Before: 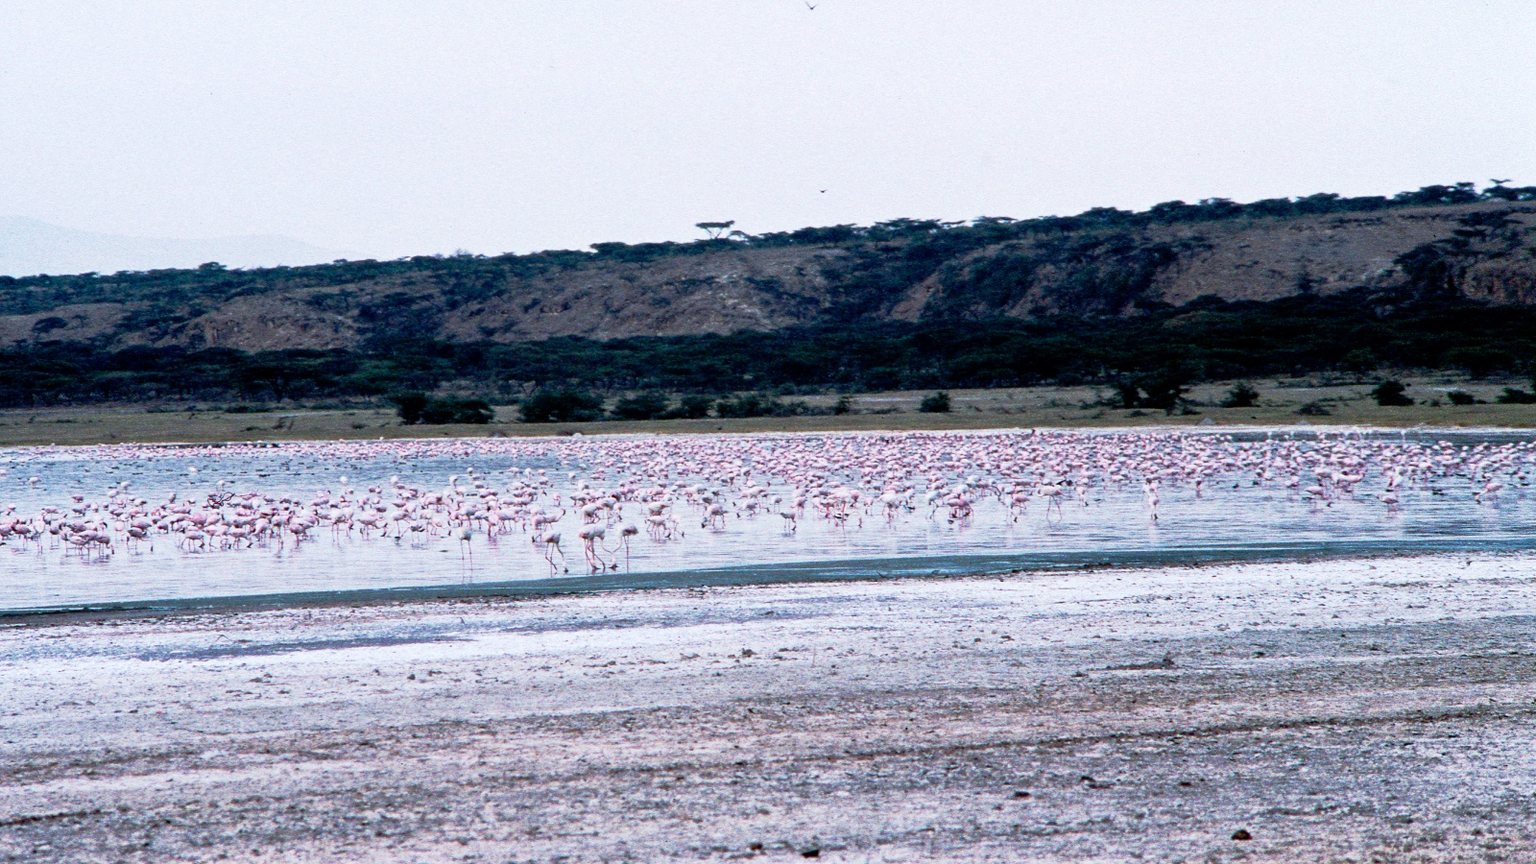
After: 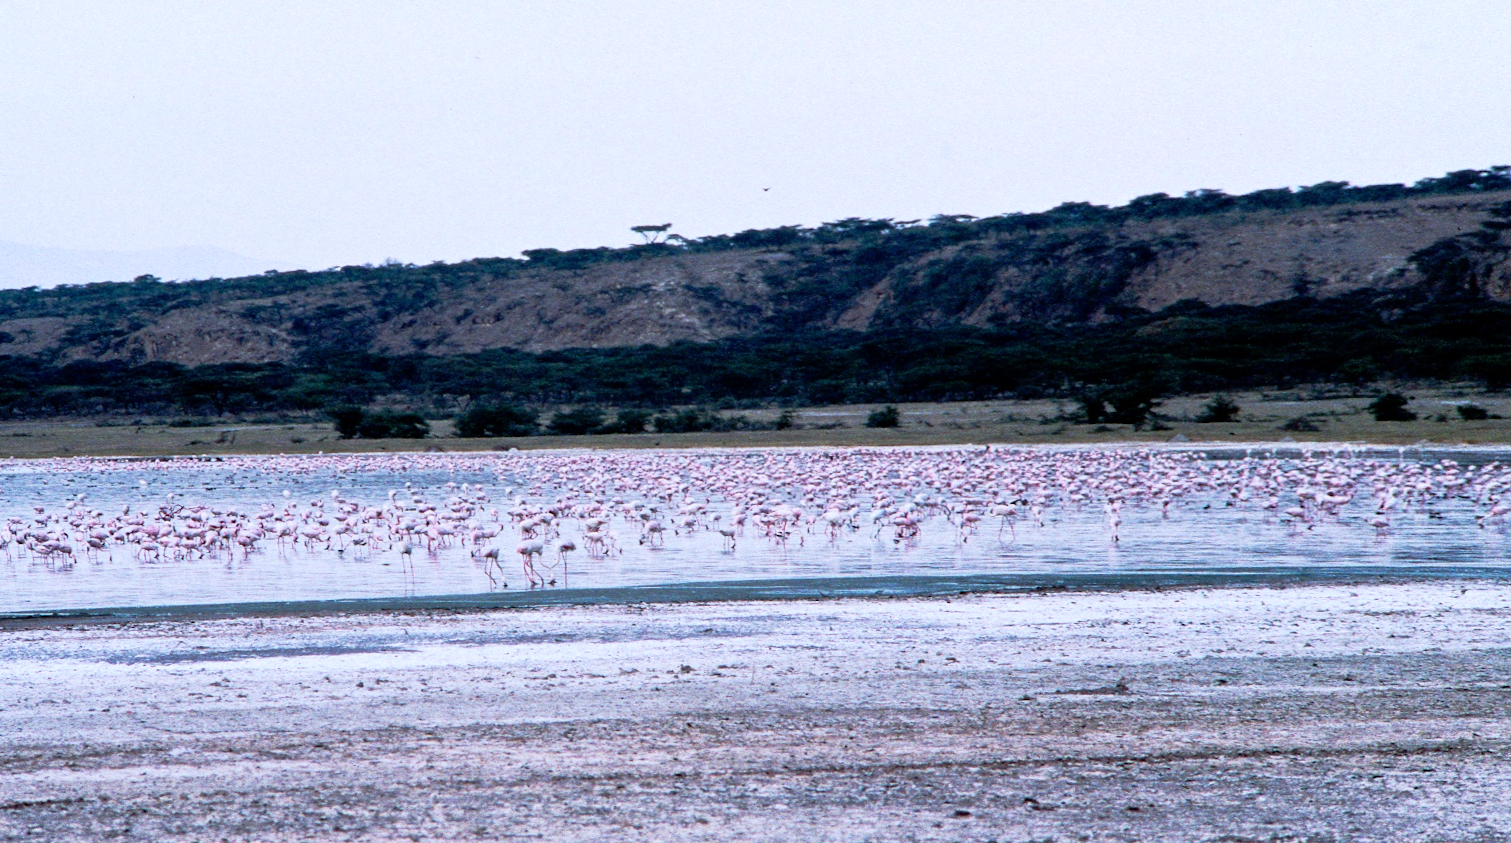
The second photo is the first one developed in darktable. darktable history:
rotate and perspective: rotation 0.062°, lens shift (vertical) 0.115, lens shift (horizontal) -0.133, crop left 0.047, crop right 0.94, crop top 0.061, crop bottom 0.94
white balance: red 0.984, blue 1.059
